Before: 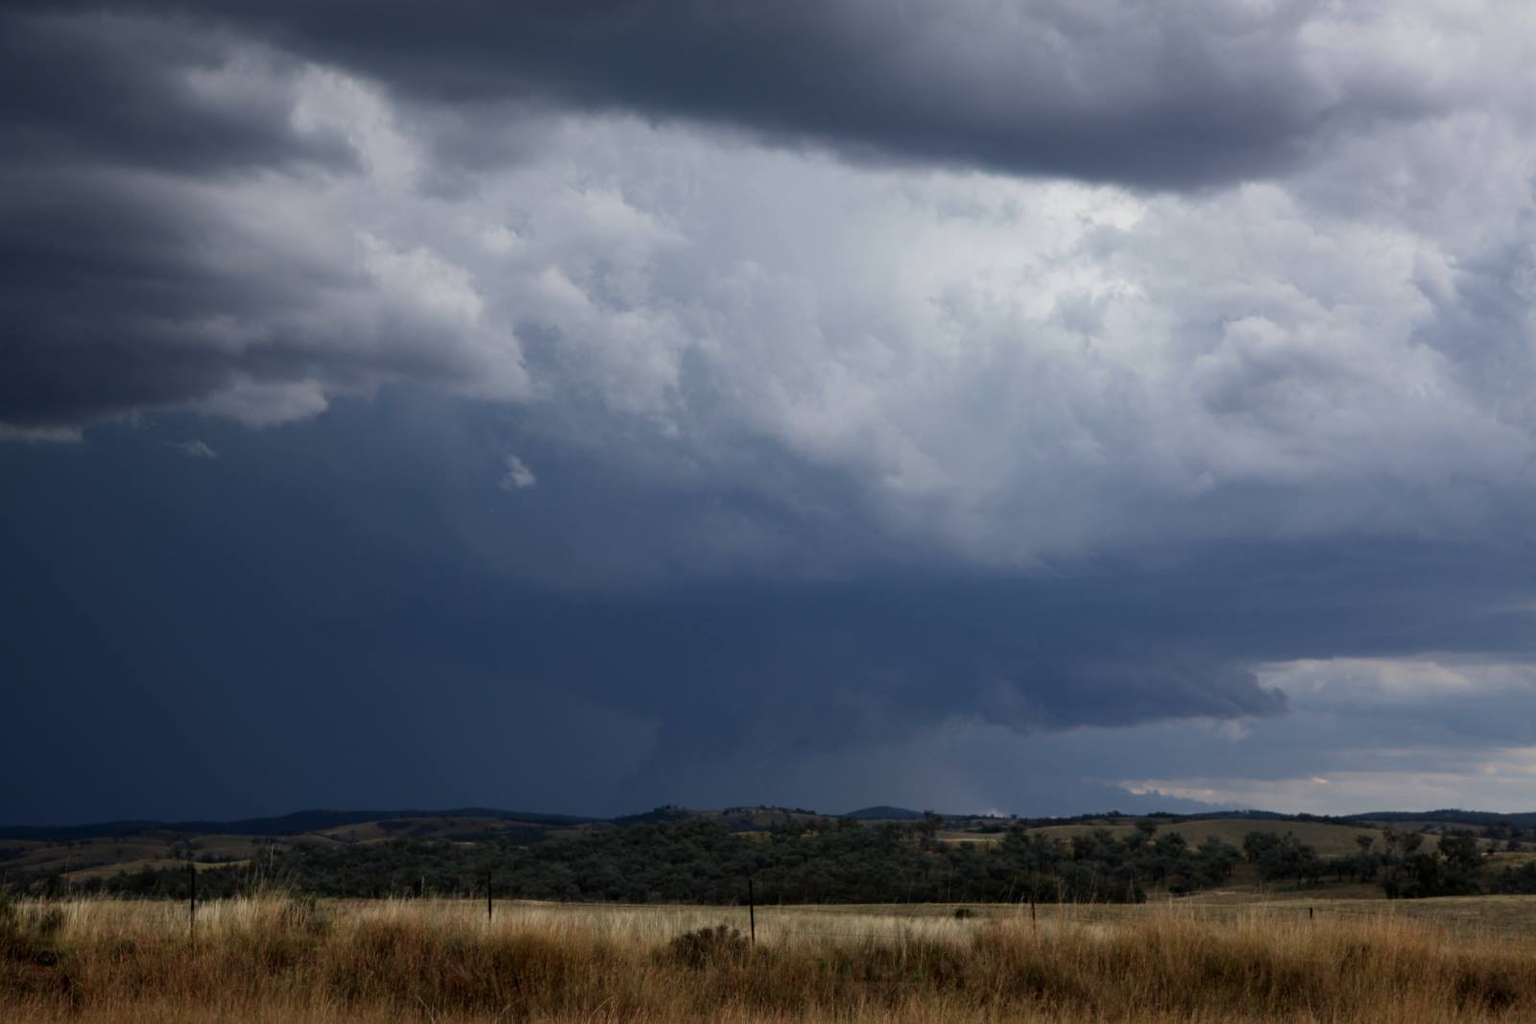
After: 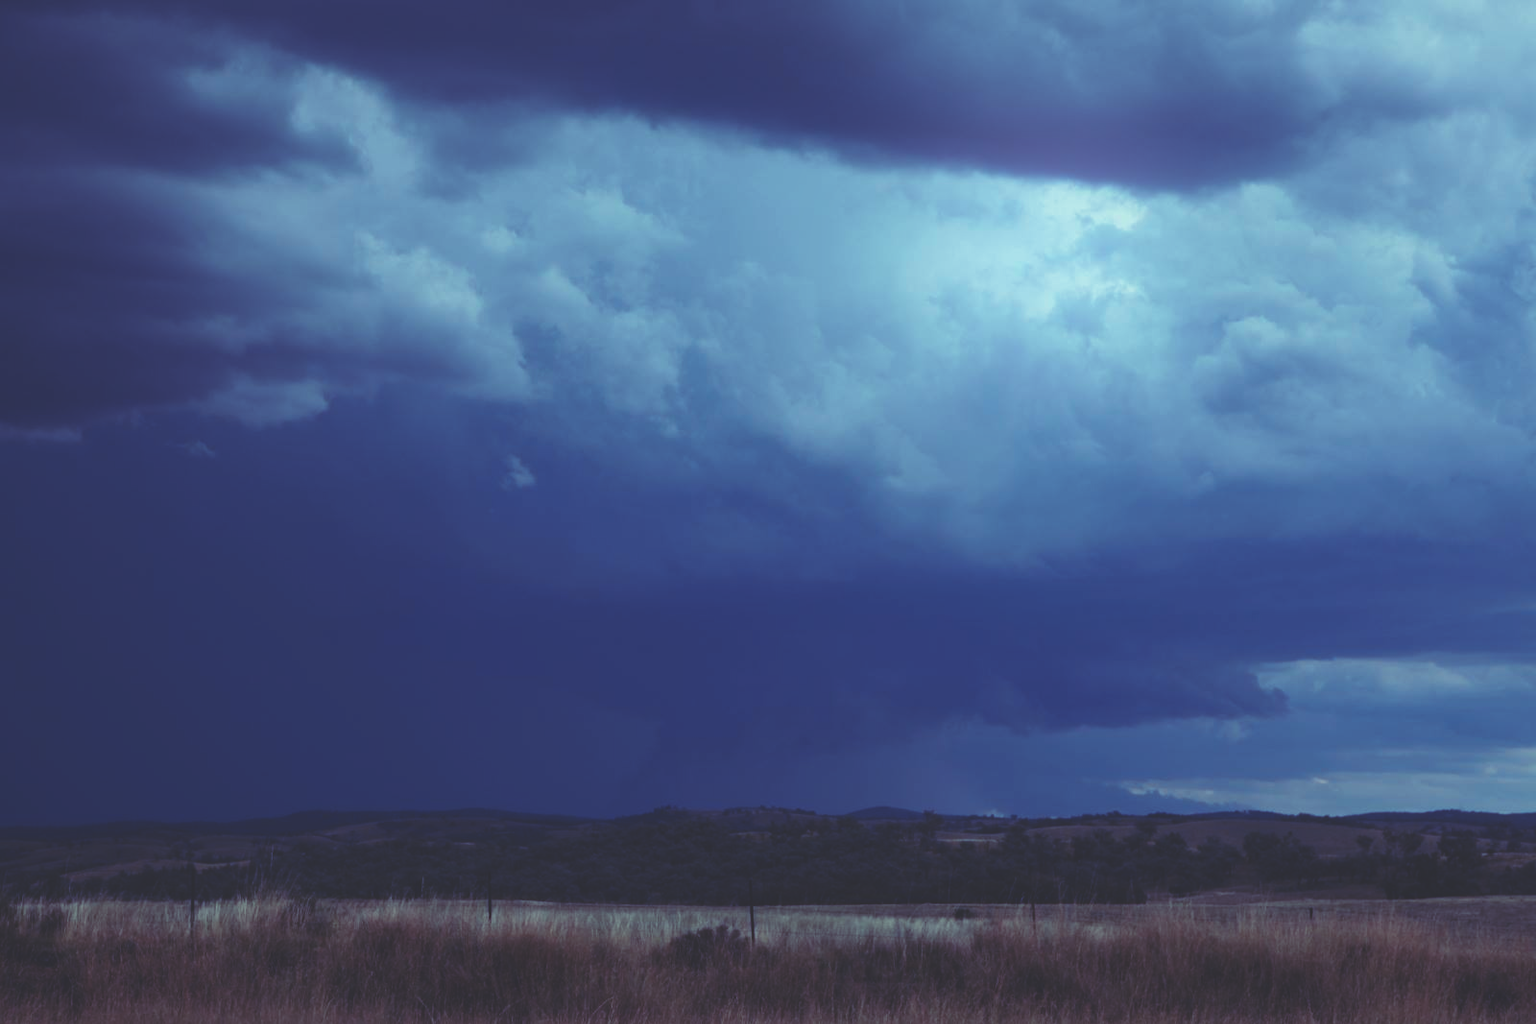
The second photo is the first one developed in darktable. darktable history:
bloom: on, module defaults
rgb curve: curves: ch0 [(0, 0.186) (0.314, 0.284) (0.576, 0.466) (0.805, 0.691) (0.936, 0.886)]; ch1 [(0, 0.186) (0.314, 0.284) (0.581, 0.534) (0.771, 0.746) (0.936, 0.958)]; ch2 [(0, 0.216) (0.275, 0.39) (1, 1)], mode RGB, independent channels, compensate middle gray true, preserve colors none
